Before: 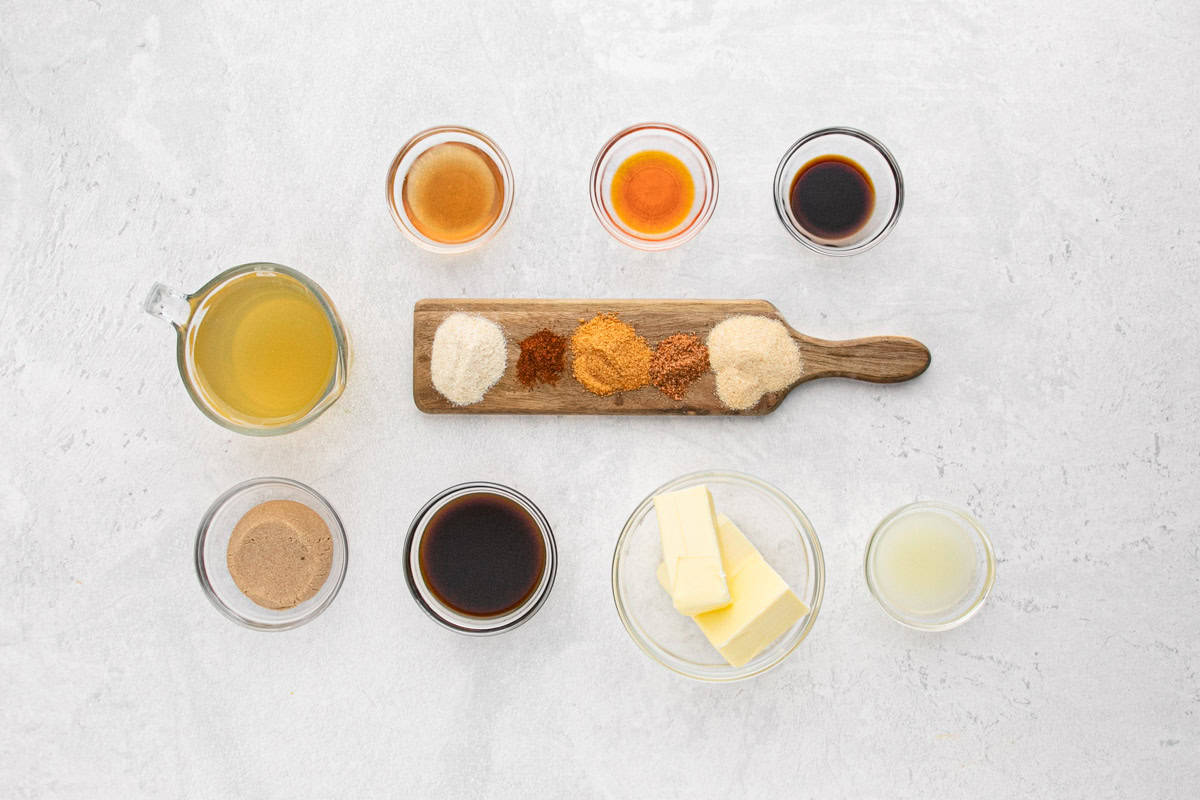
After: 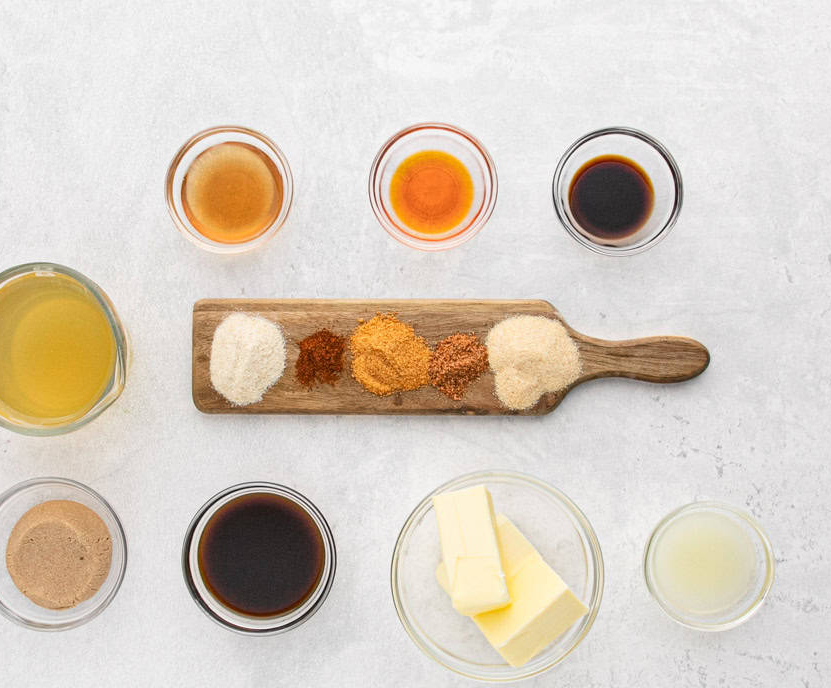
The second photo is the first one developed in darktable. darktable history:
crop: left 18.479%, right 12.2%, bottom 13.971%
white balance: emerald 1
color zones: curves: ch0 [(0, 0.5) (0.143, 0.5) (0.286, 0.5) (0.429, 0.5) (0.571, 0.5) (0.714, 0.476) (0.857, 0.5) (1, 0.5)]; ch2 [(0, 0.5) (0.143, 0.5) (0.286, 0.5) (0.429, 0.5) (0.571, 0.5) (0.714, 0.487) (0.857, 0.5) (1, 0.5)]
